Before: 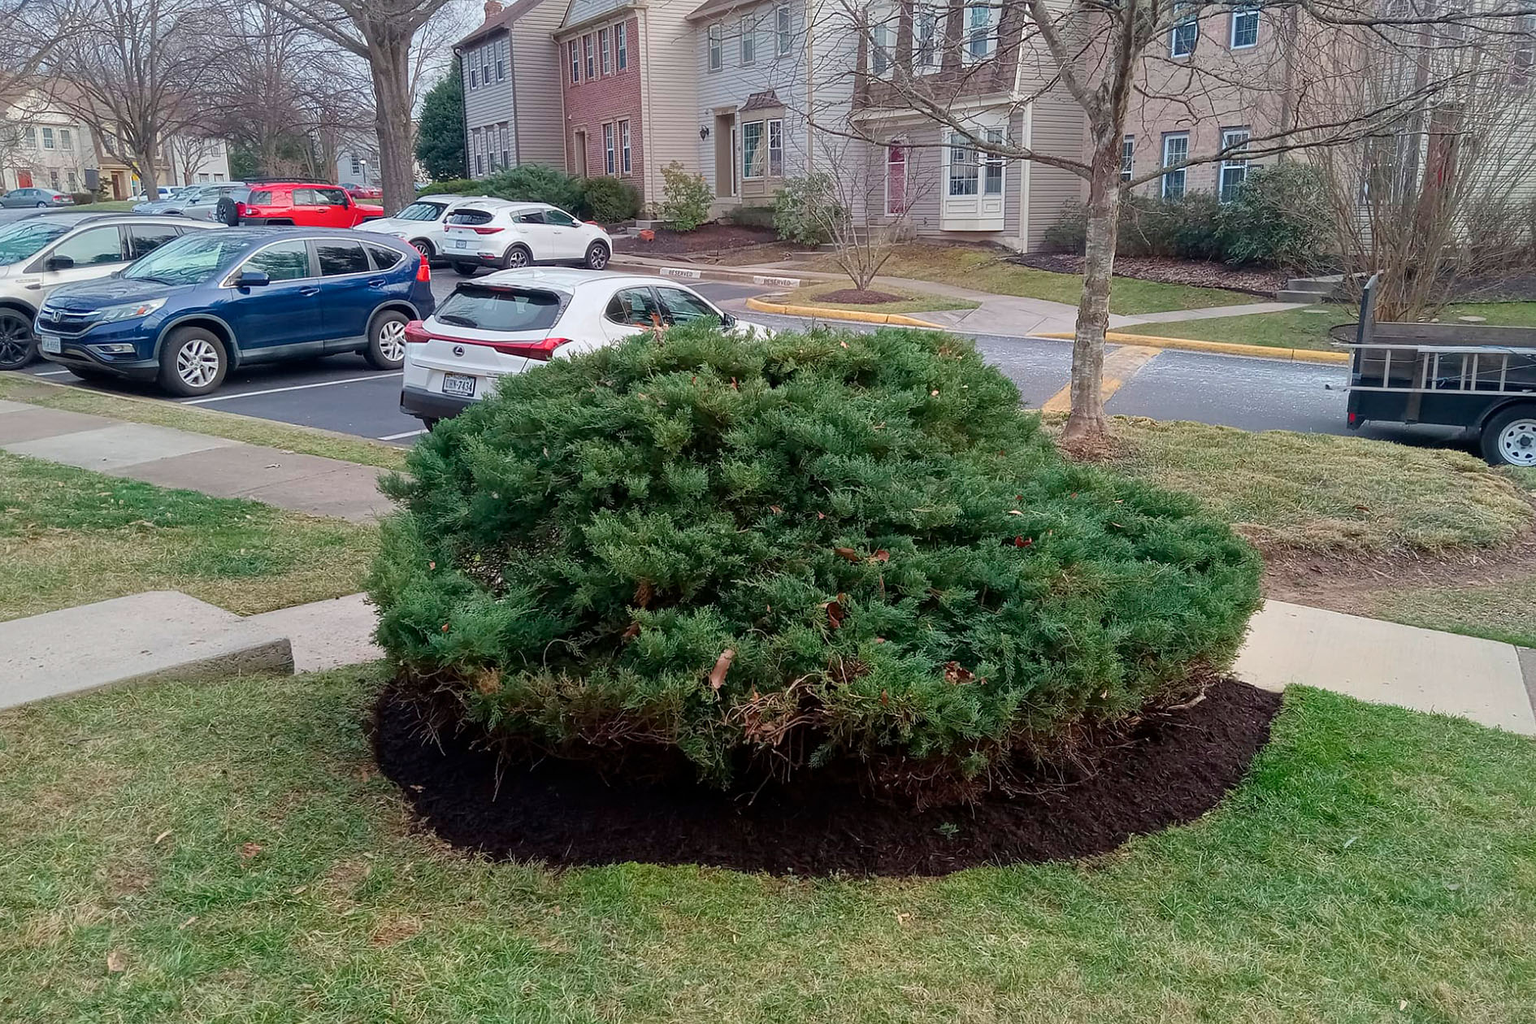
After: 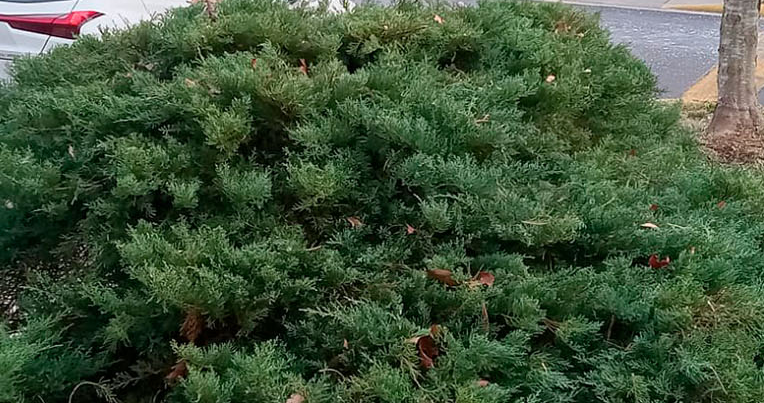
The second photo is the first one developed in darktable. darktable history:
crop: left 31.751%, top 32.172%, right 27.8%, bottom 35.83%
